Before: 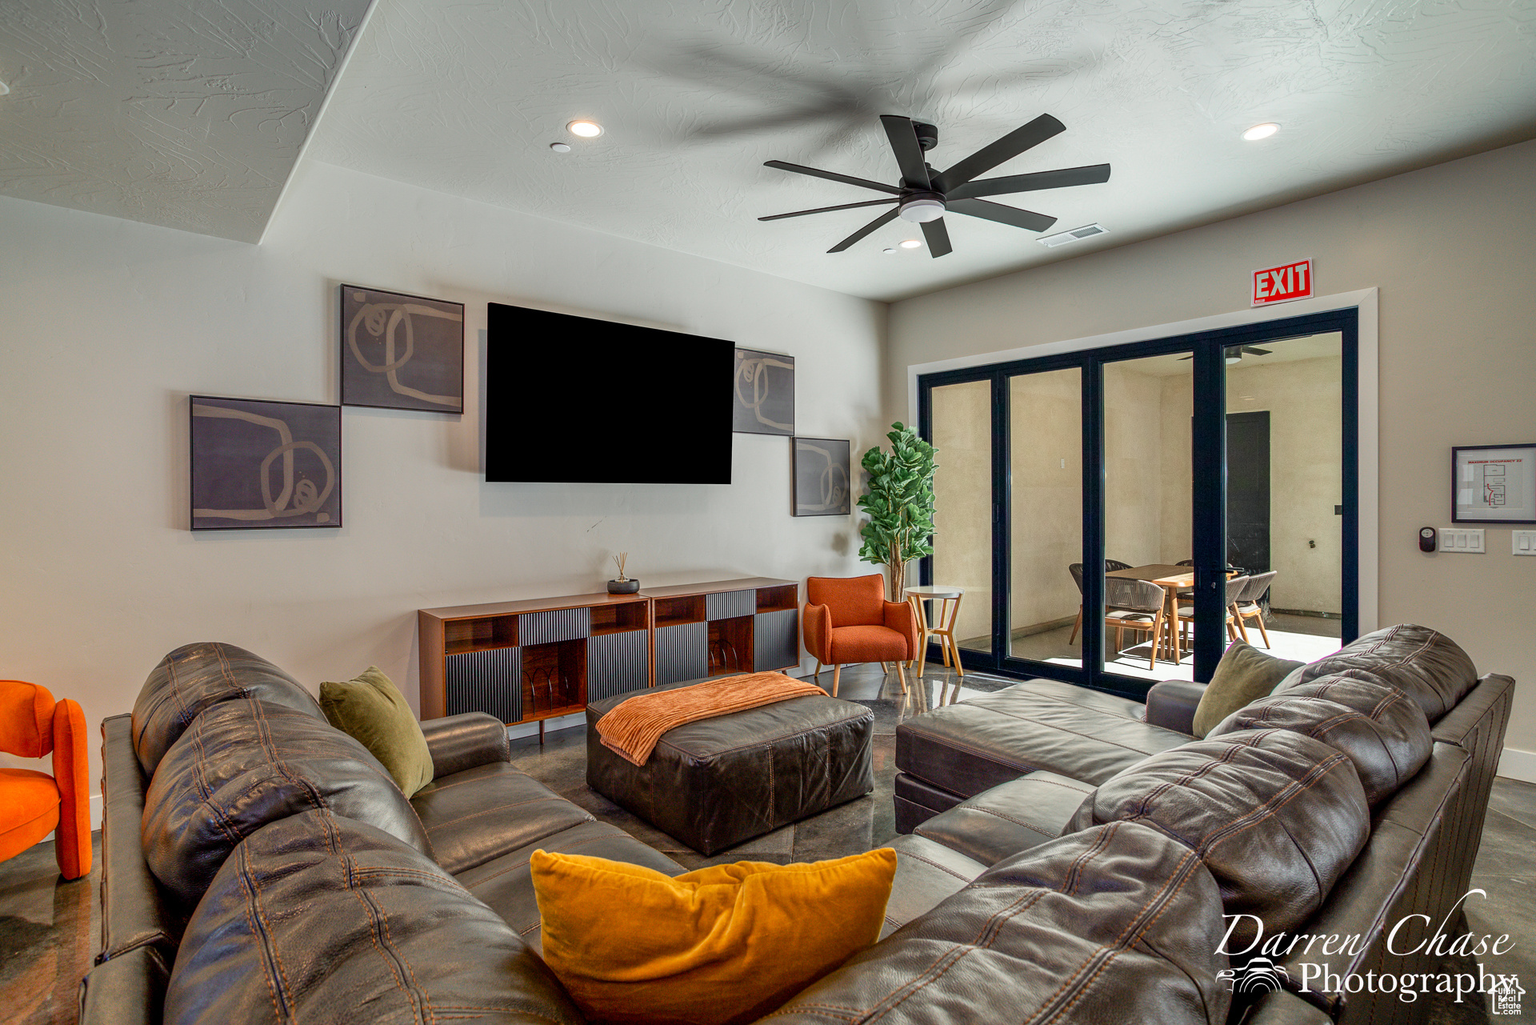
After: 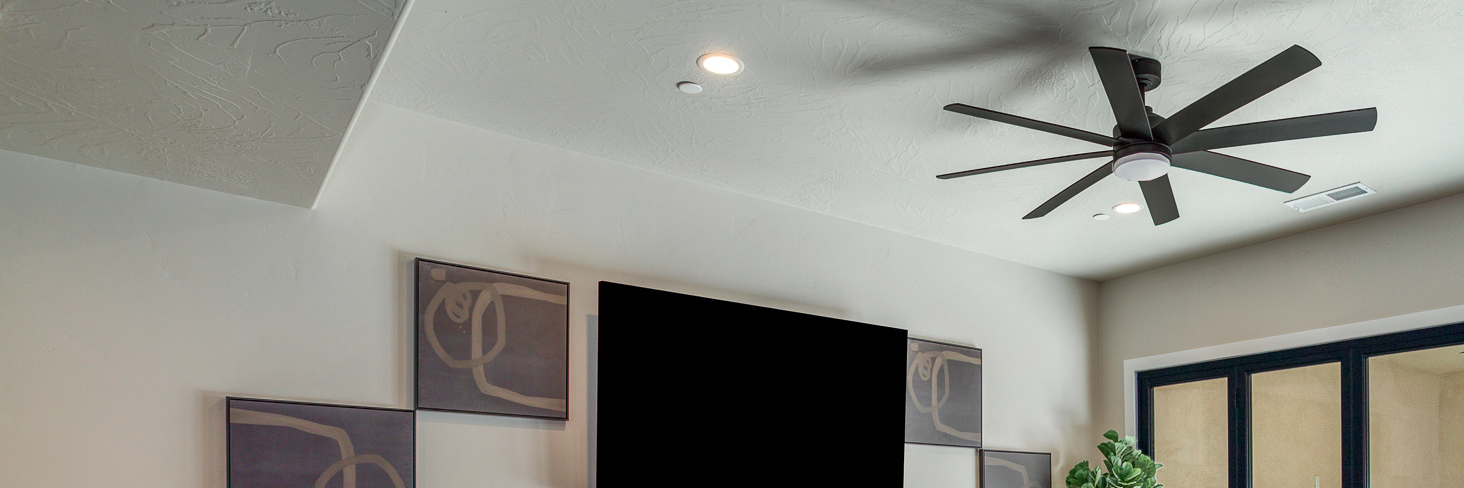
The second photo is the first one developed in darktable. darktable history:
crop: left 0.579%, top 7.627%, right 23.167%, bottom 54.275%
contrast brightness saturation: contrast 0.01, saturation -0.05
tone equalizer: on, module defaults
